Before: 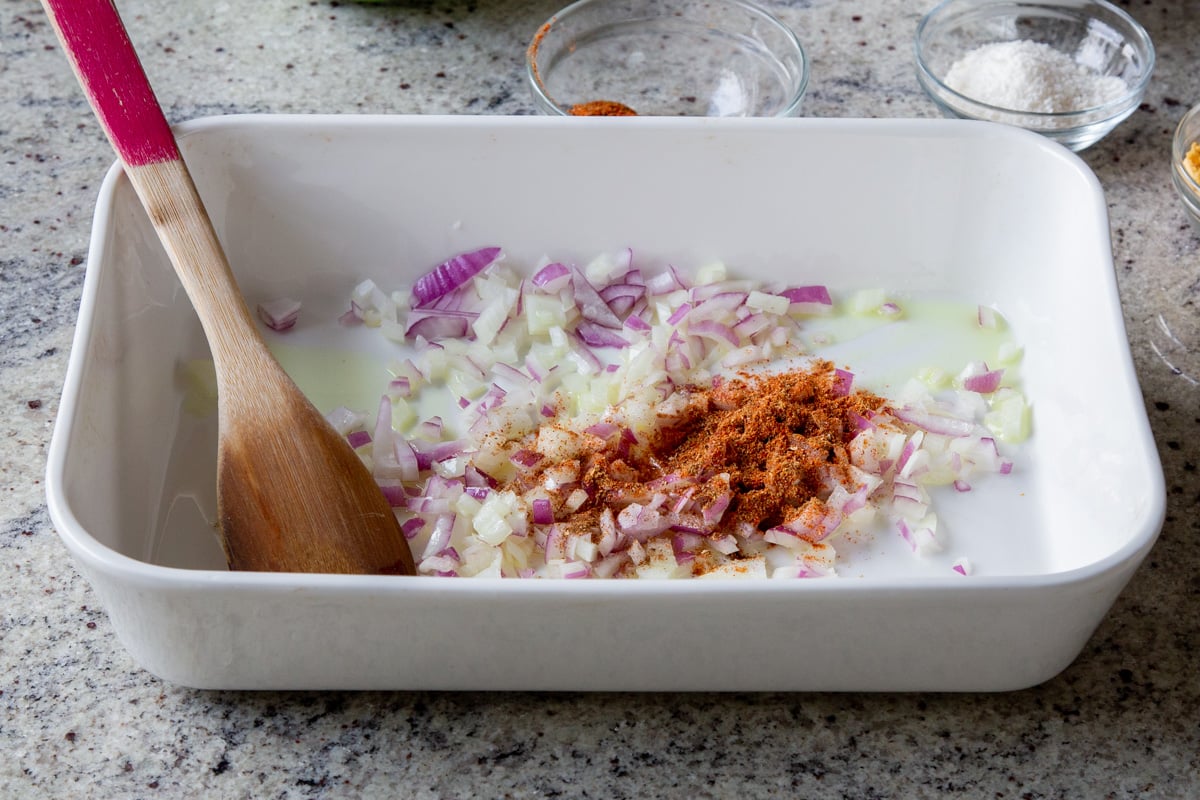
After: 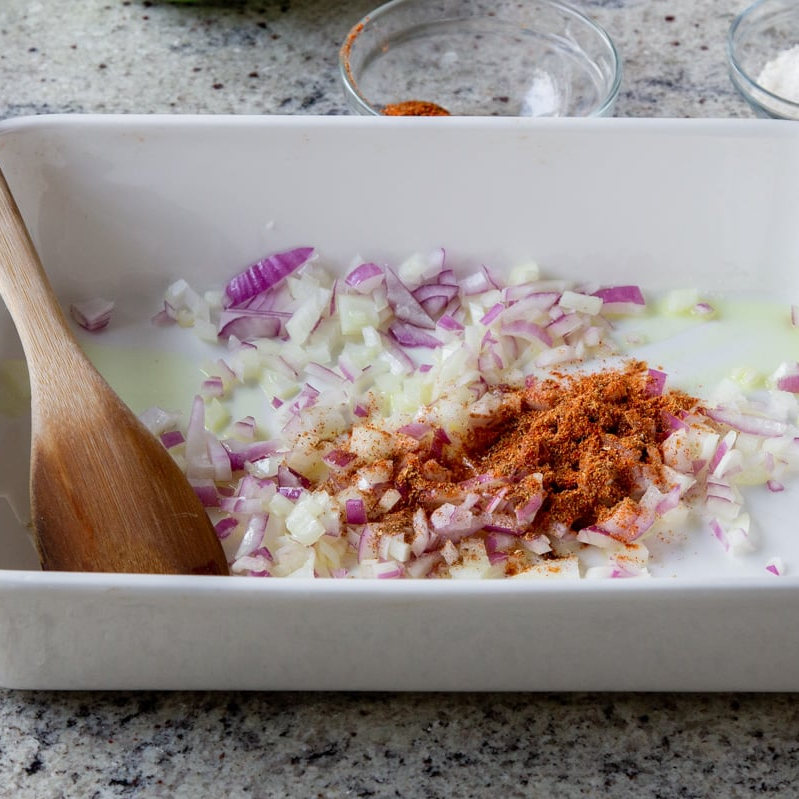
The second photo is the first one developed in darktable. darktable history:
crop and rotate: left 15.65%, right 17.759%
